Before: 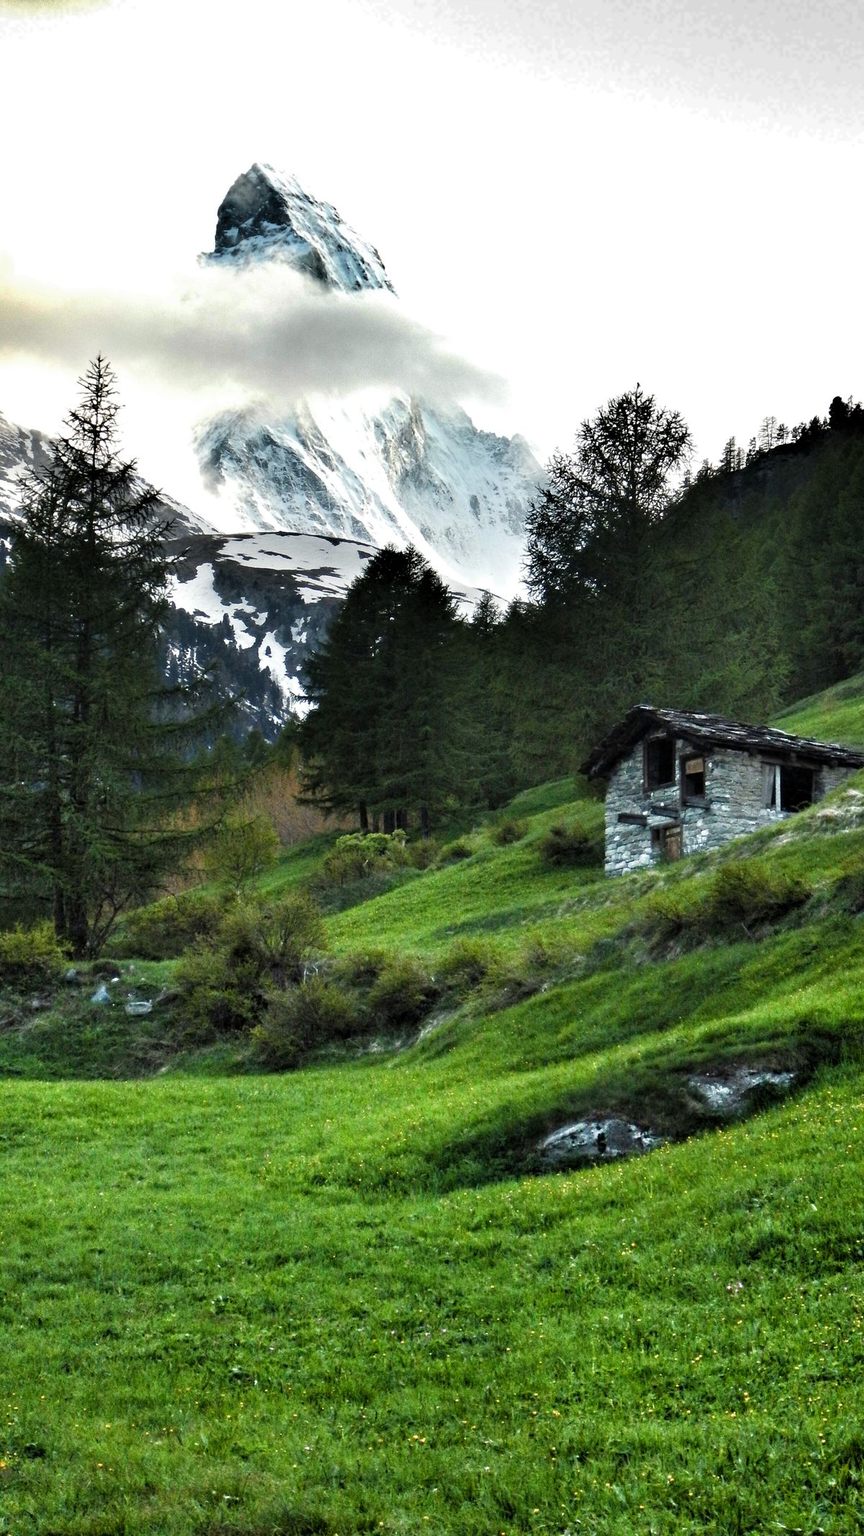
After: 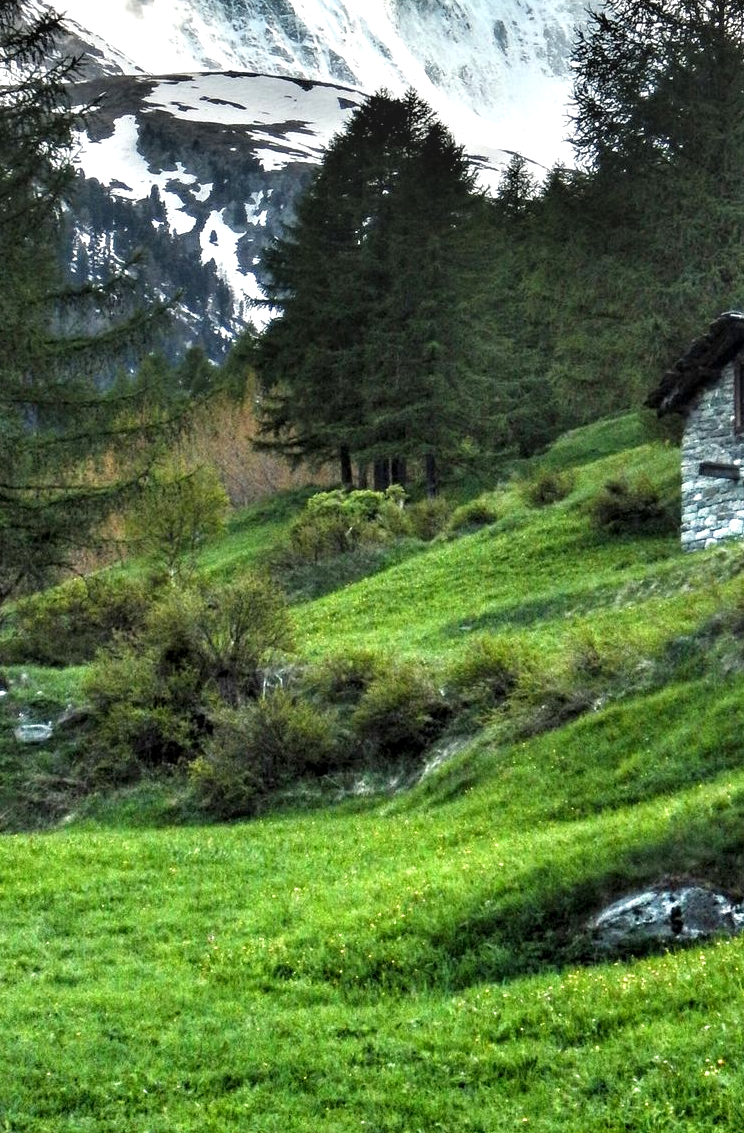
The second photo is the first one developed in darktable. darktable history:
exposure: black level correction 0, exposure 0.5 EV, compensate exposure bias true, compensate highlight preservation false
local contrast: on, module defaults
crop: left 13.312%, top 31.28%, right 24.627%, bottom 15.582%
